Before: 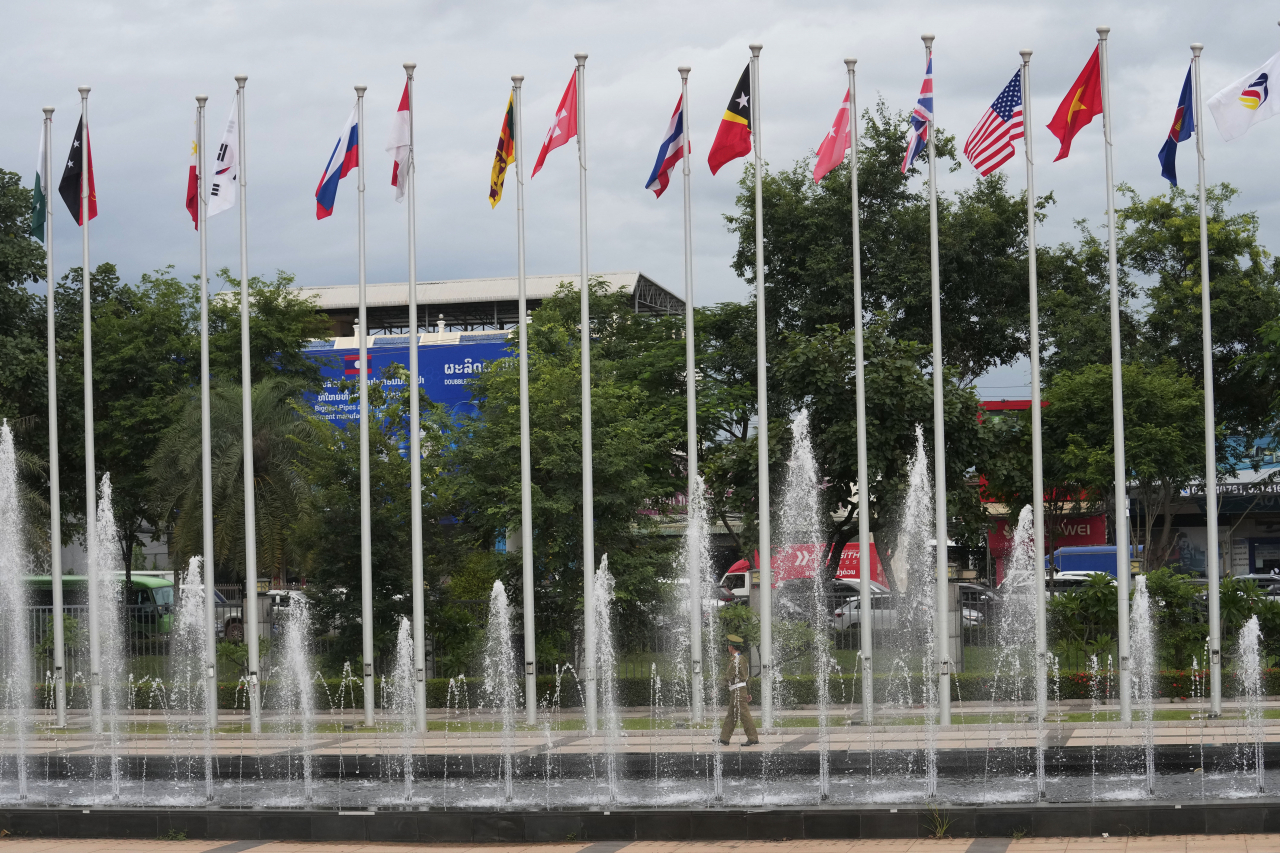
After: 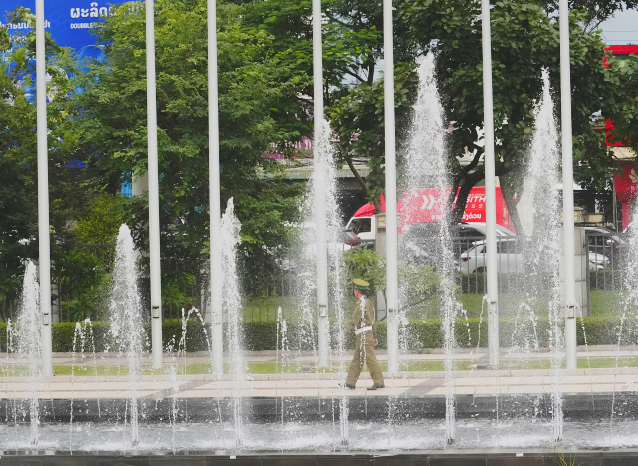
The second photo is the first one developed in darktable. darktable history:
exposure: exposure 0.288 EV, compensate highlight preservation false
crop: left 29.239%, top 41.775%, right 20.866%, bottom 3.511%
local contrast: detail 71%
shadows and highlights: shadows 52.51, soften with gaussian
base curve: curves: ch0 [(0, 0) (0.028, 0.03) (0.121, 0.232) (0.46, 0.748) (0.859, 0.968) (1, 1)], preserve colors none
